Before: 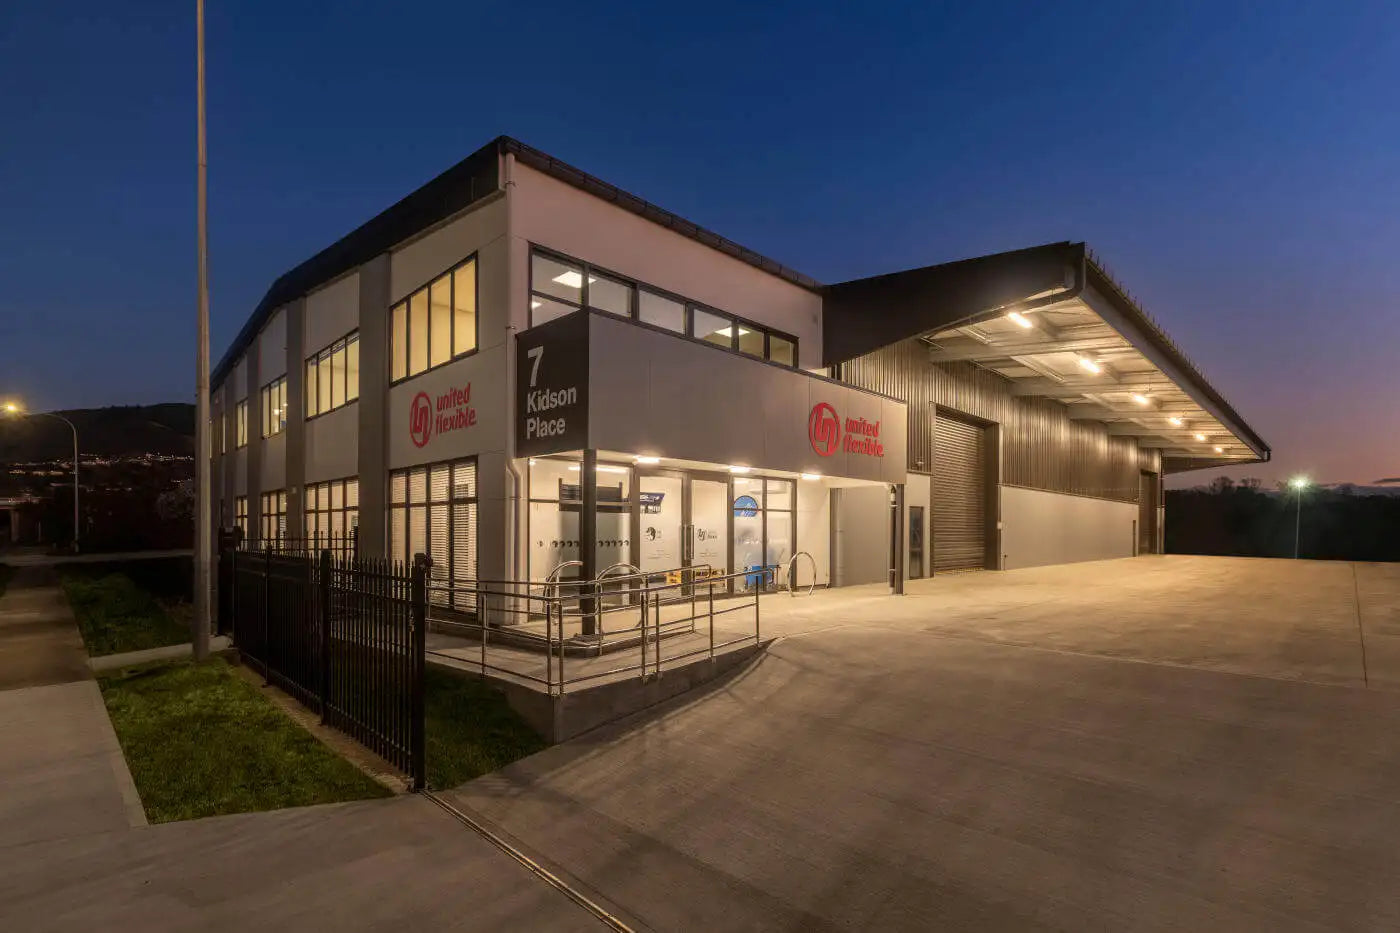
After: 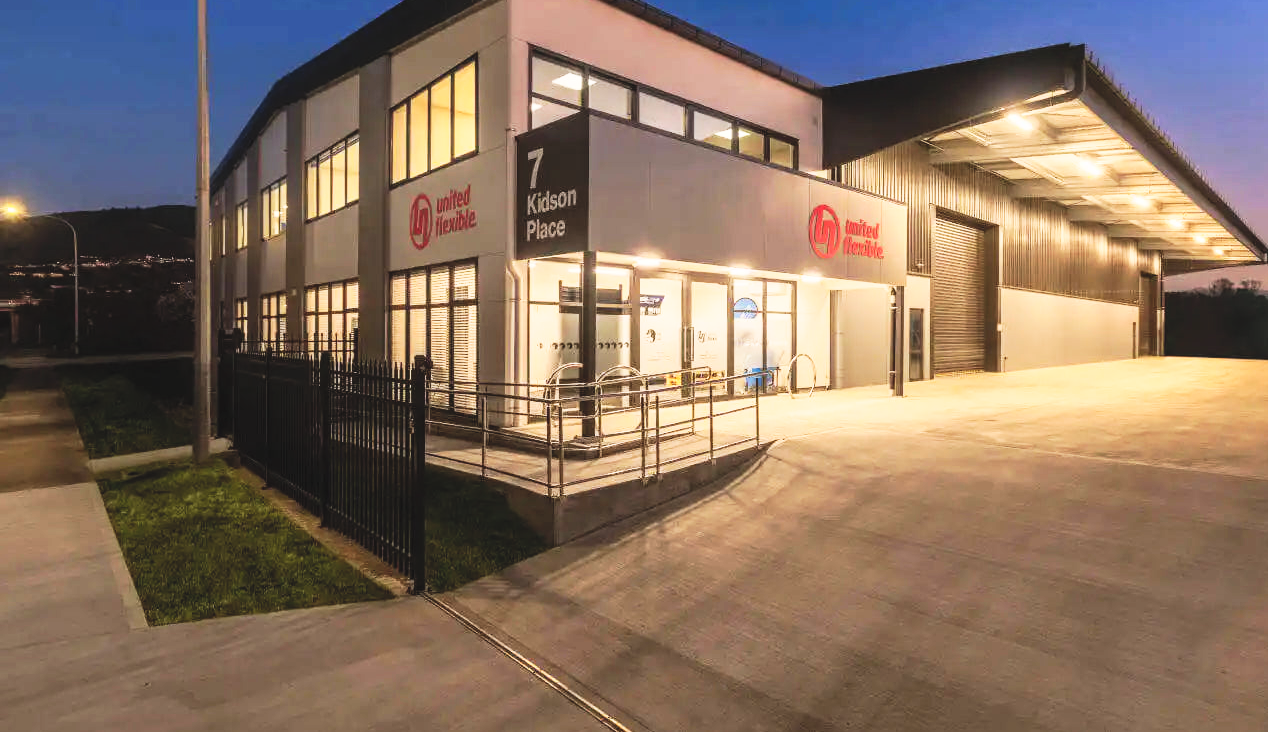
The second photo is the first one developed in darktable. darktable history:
crop: top 21.226%, right 9.398%, bottom 0.293%
tone curve: curves: ch0 [(0, 0.058) (0.198, 0.188) (0.512, 0.582) (0.625, 0.754) (0.81, 0.934) (1, 1)], preserve colors none
contrast brightness saturation: contrast 0.137, brightness 0.225
